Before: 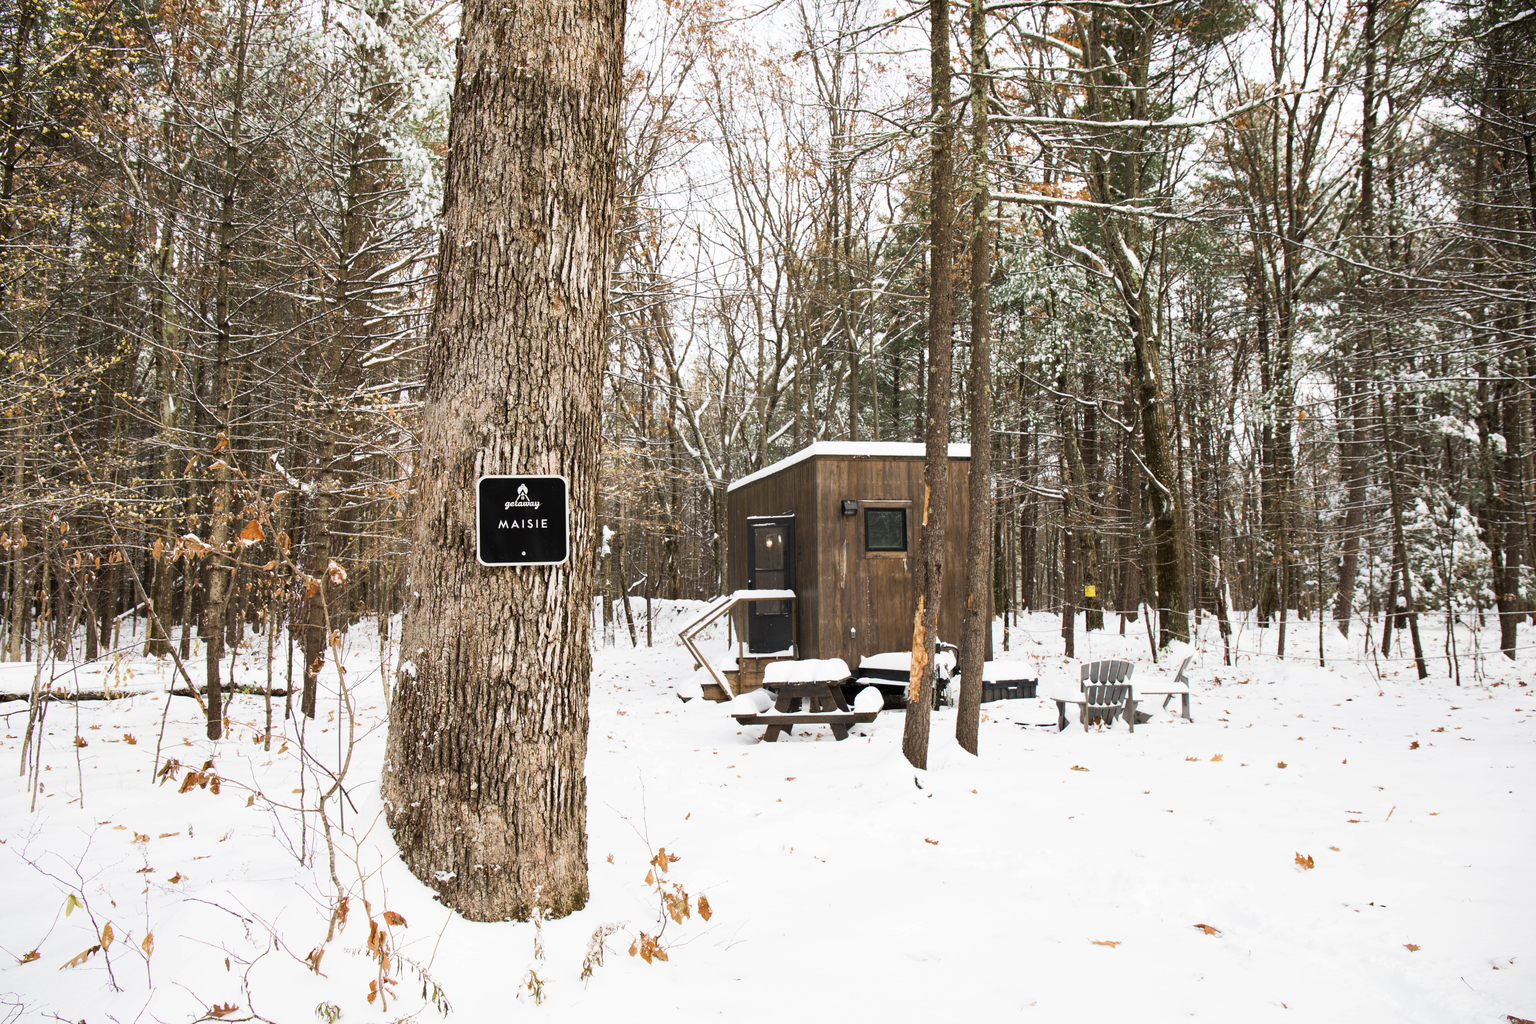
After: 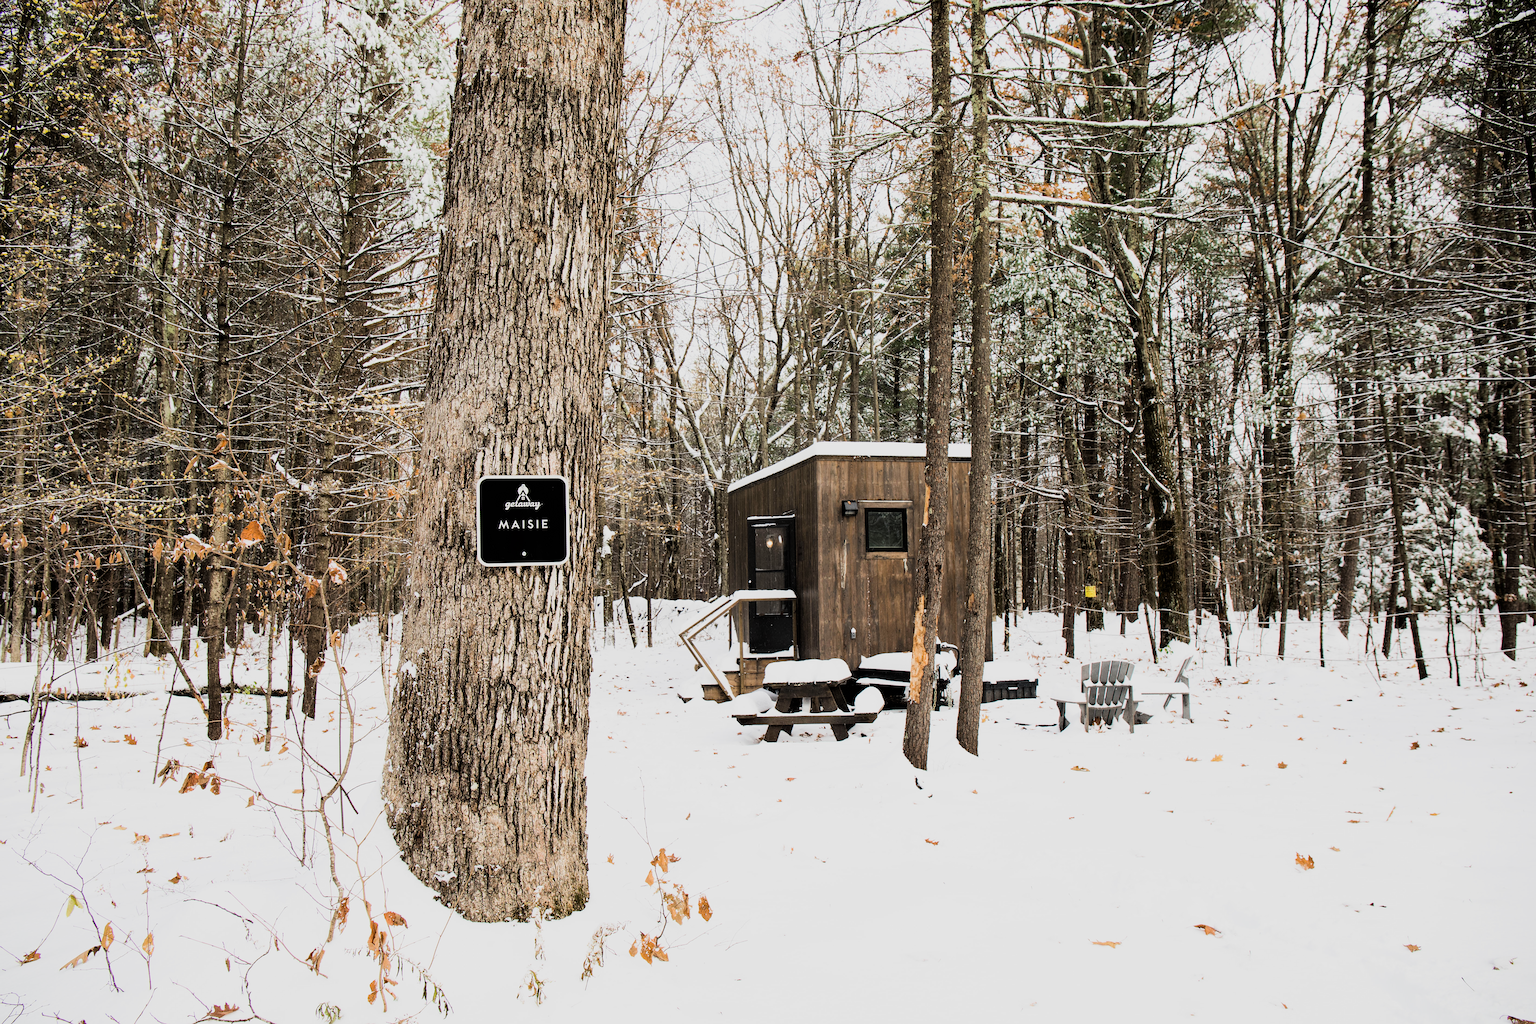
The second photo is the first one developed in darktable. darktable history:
exposure: black level correction 0.001, exposure 0.144 EV, compensate exposure bias true, compensate highlight preservation false
sharpen: on, module defaults
filmic rgb: black relative exposure -7.49 EV, white relative exposure 4.99 EV, hardness 3.32, contrast 1.3, iterations of high-quality reconstruction 0
